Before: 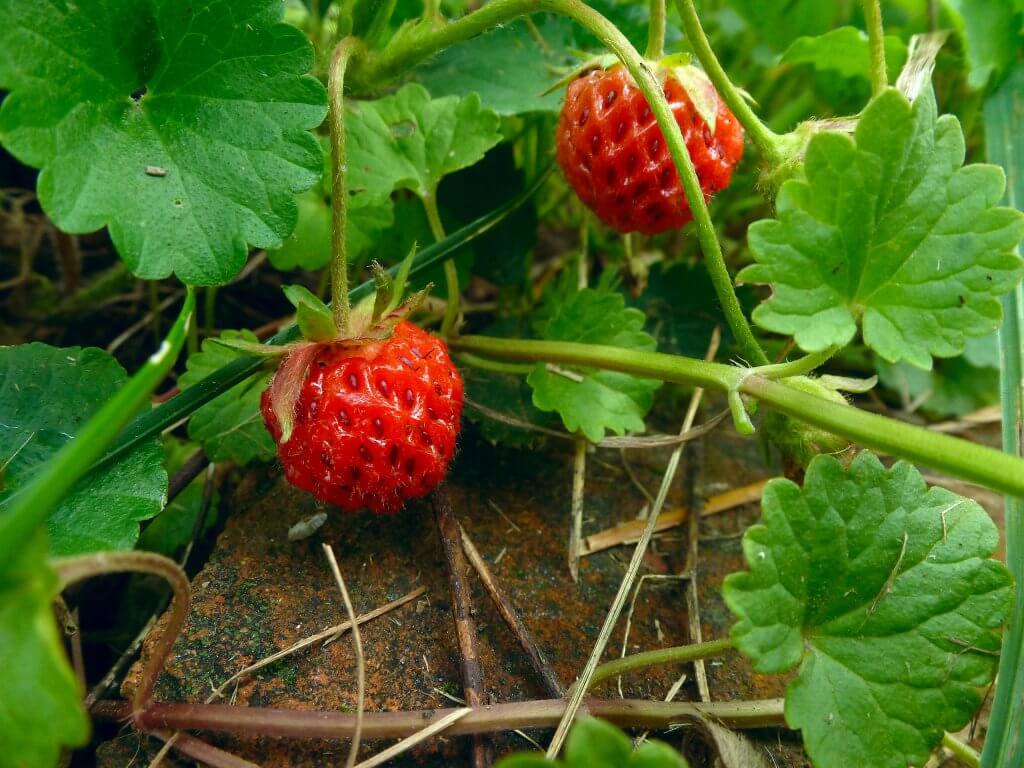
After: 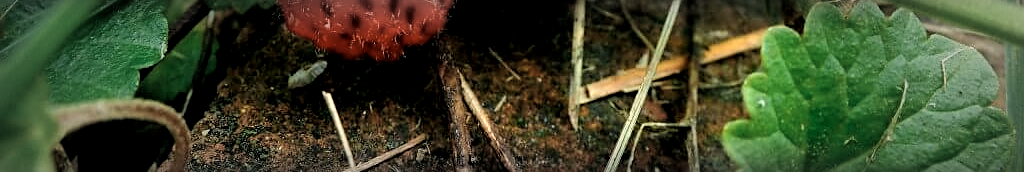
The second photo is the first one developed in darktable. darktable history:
color zones: curves: ch0 [(0.018, 0.548) (0.224, 0.64) (0.425, 0.447) (0.675, 0.575) (0.732, 0.579)]; ch1 [(0.066, 0.487) (0.25, 0.5) (0.404, 0.43) (0.75, 0.421) (0.956, 0.421)]; ch2 [(0.044, 0.561) (0.215, 0.465) (0.399, 0.544) (0.465, 0.548) (0.614, 0.447) (0.724, 0.43) (0.882, 0.623) (0.956, 0.632)]
local contrast: mode bilateral grid, contrast 20, coarseness 50, detail 132%, midtone range 0.2
sharpen: on, module defaults
crop and rotate: top 58.897%, bottom 18.623%
shadows and highlights: shadows -12.04, white point adjustment 4.09, highlights 27.57
vignetting: fall-off start 53.62%, automatic ratio true, width/height ratio 1.315, shape 0.218
filmic rgb: black relative exposure -7.73 EV, white relative exposure 4.36 EV, target black luminance 0%, hardness 3.75, latitude 50.68%, contrast 1.065, highlights saturation mix 9.63%, shadows ↔ highlights balance -0.241%
